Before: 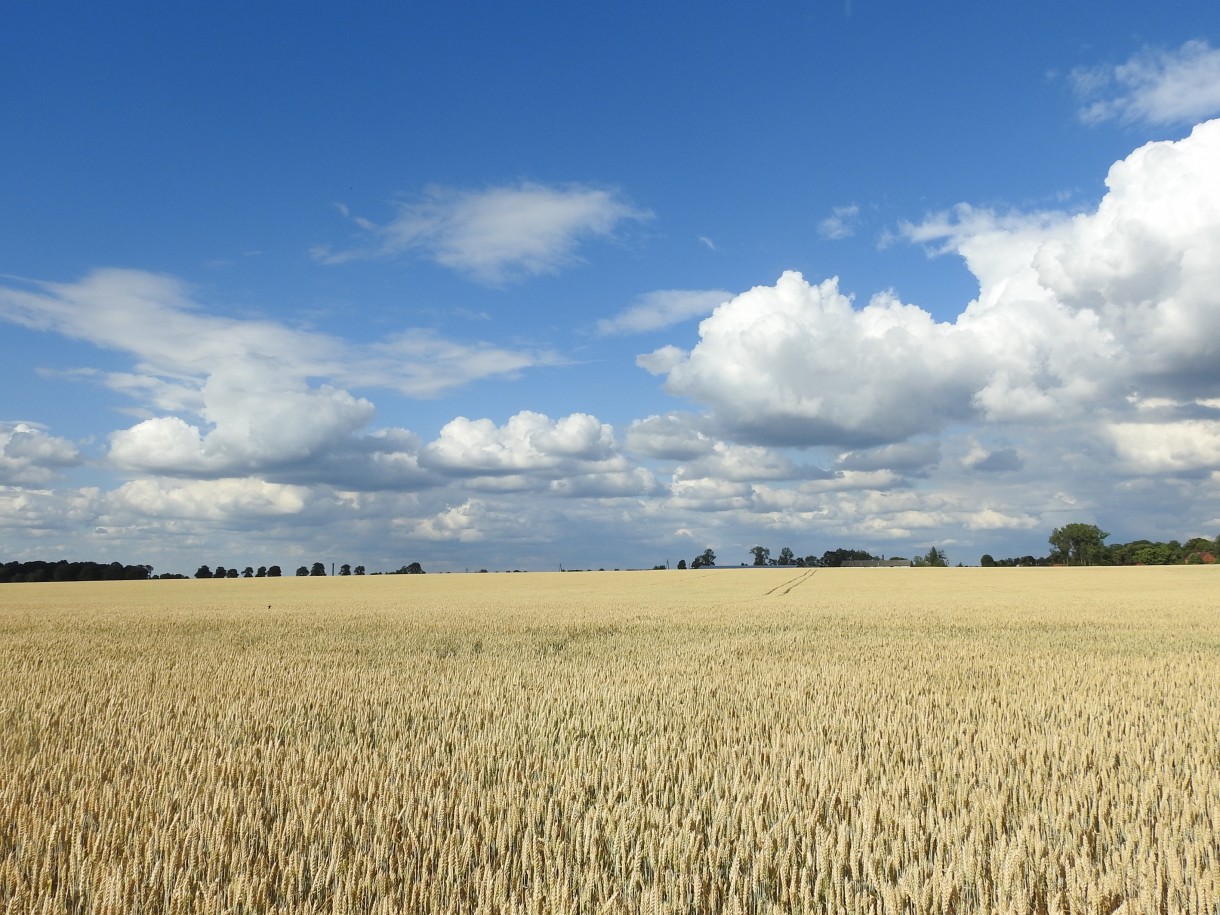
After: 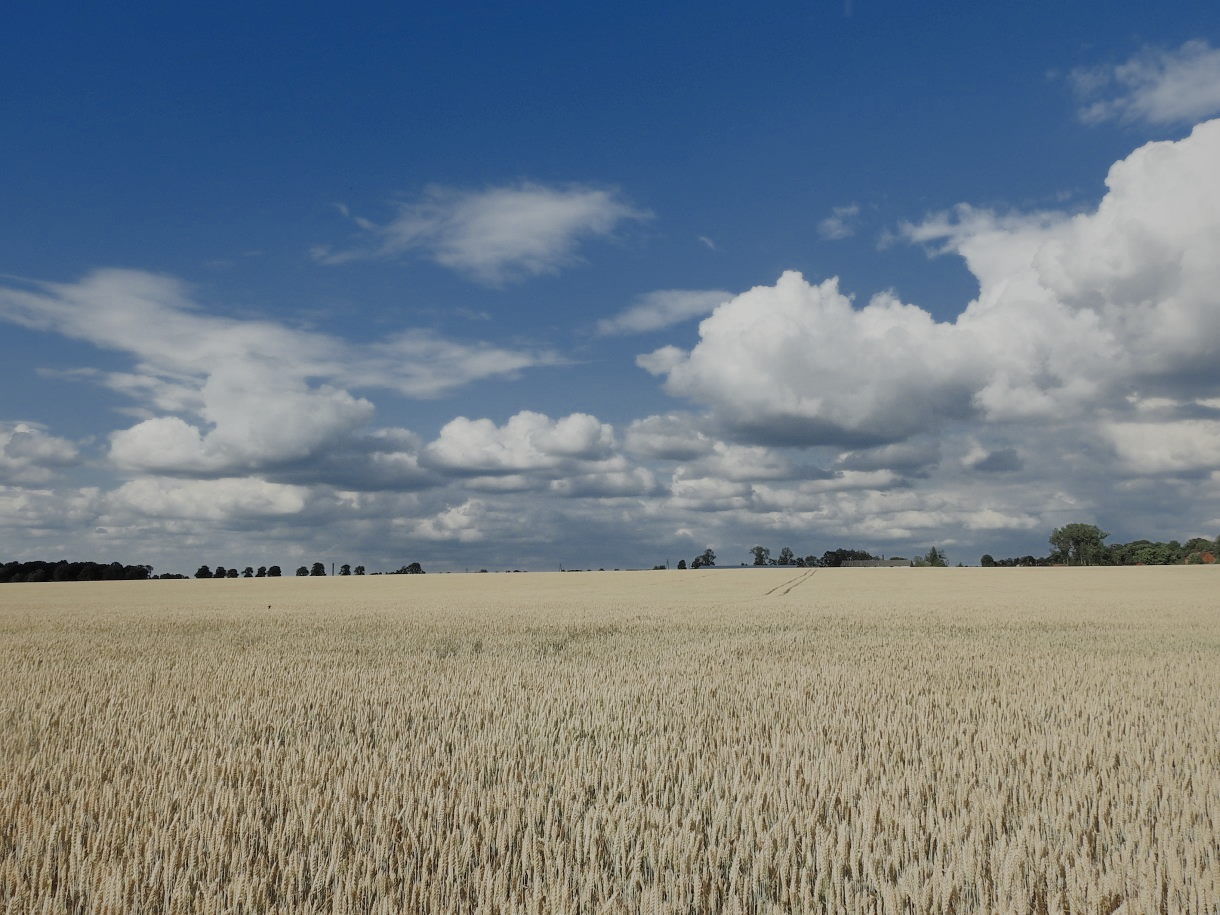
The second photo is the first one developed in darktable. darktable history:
color zones: curves: ch0 [(0, 0.5) (0.125, 0.4) (0.25, 0.5) (0.375, 0.4) (0.5, 0.4) (0.625, 0.35) (0.75, 0.35) (0.875, 0.5)]; ch1 [(0, 0.35) (0.125, 0.45) (0.25, 0.35) (0.375, 0.35) (0.5, 0.35) (0.625, 0.35) (0.75, 0.45) (0.875, 0.35)]; ch2 [(0, 0.6) (0.125, 0.5) (0.25, 0.5) (0.375, 0.6) (0.5, 0.6) (0.625, 0.5) (0.75, 0.5) (0.875, 0.5)], mix 32.97%
filmic rgb: black relative exposure -7.65 EV, white relative exposure 4.56 EV, hardness 3.61
shadows and highlights: shadows 39.92, highlights -59.68
